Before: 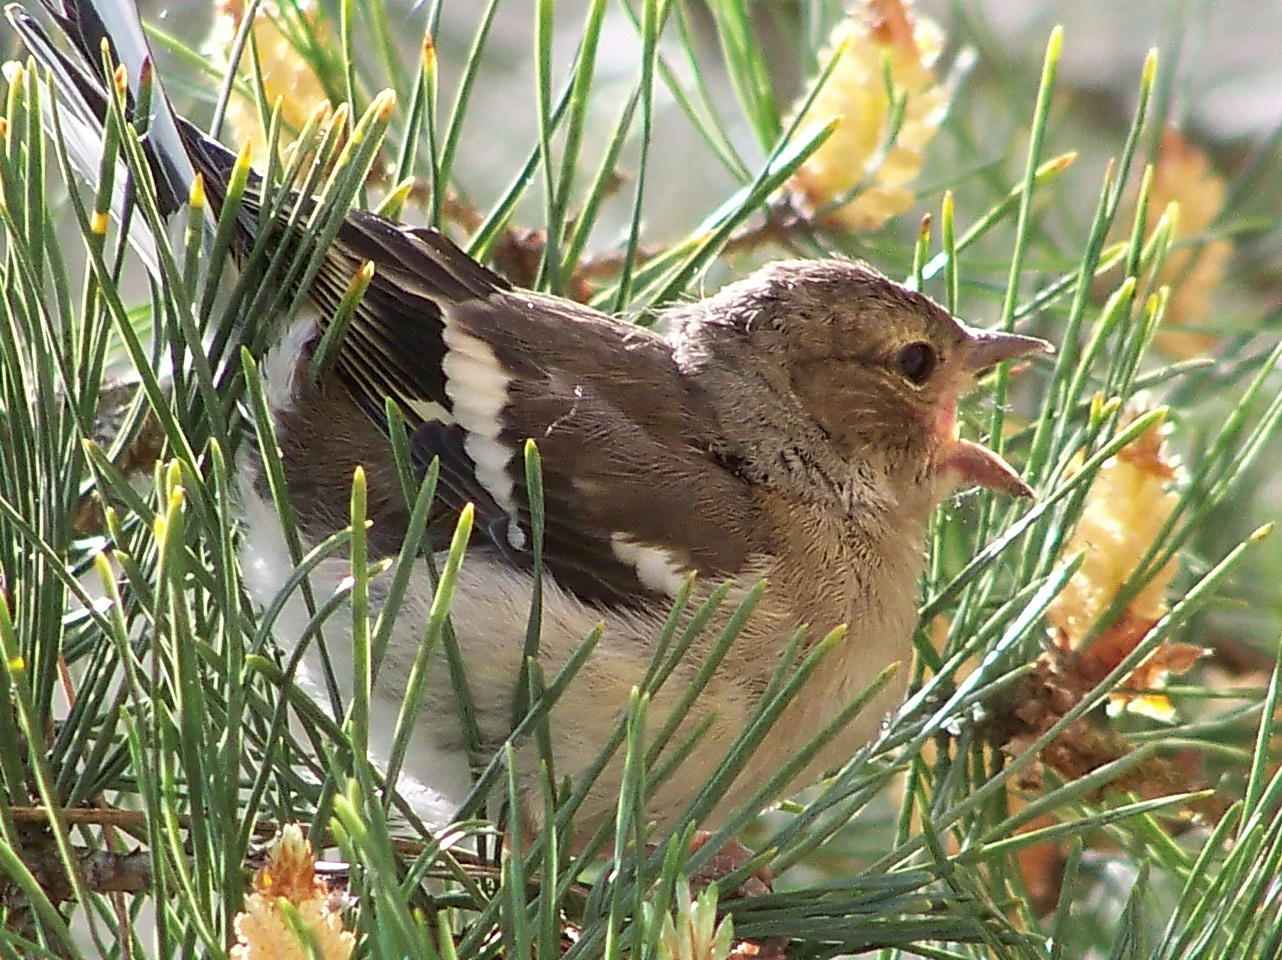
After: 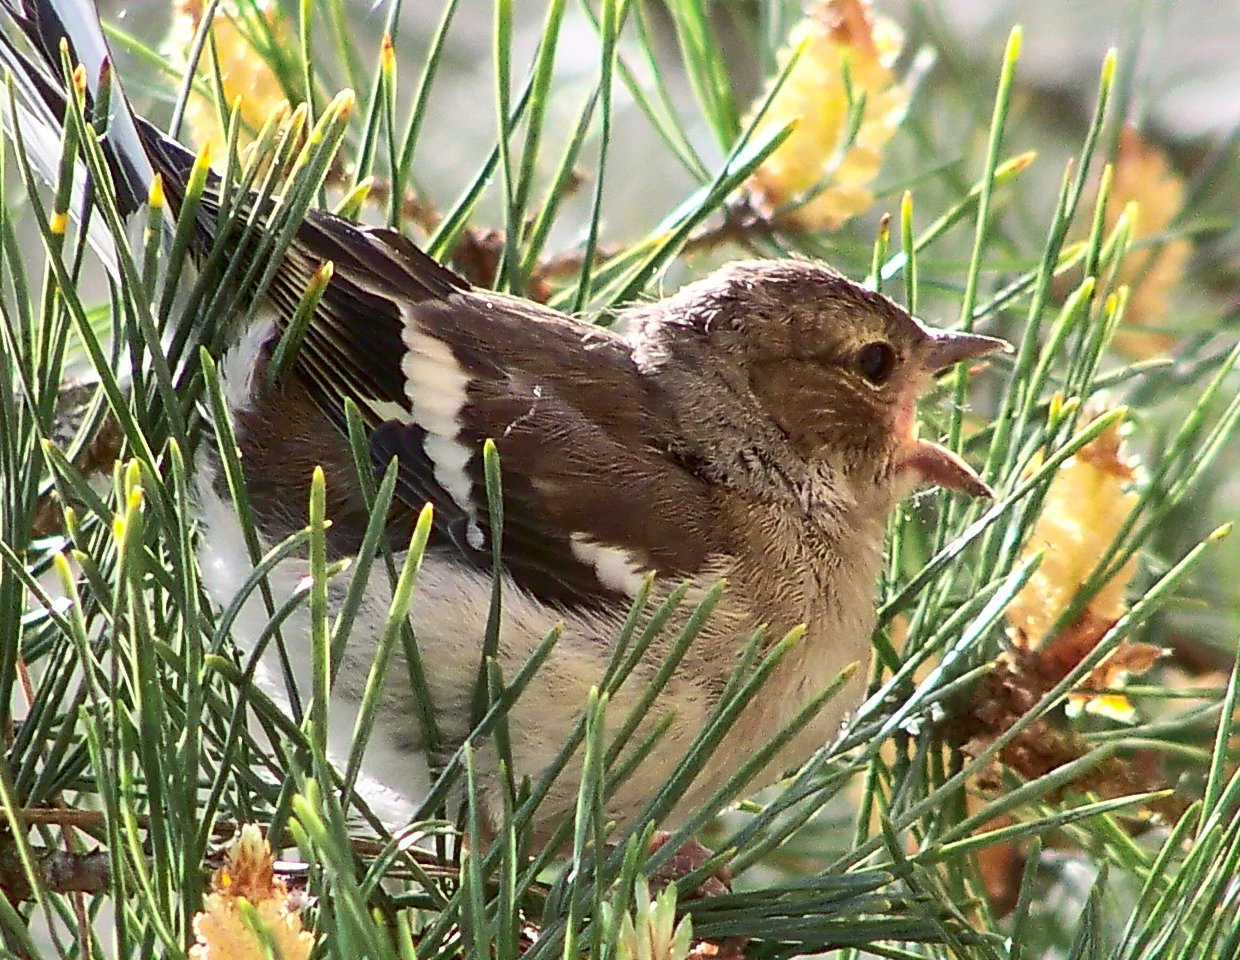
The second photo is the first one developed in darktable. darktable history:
crop and rotate: left 3.265%
shadows and highlights: on, module defaults
contrast brightness saturation: contrast 0.291
